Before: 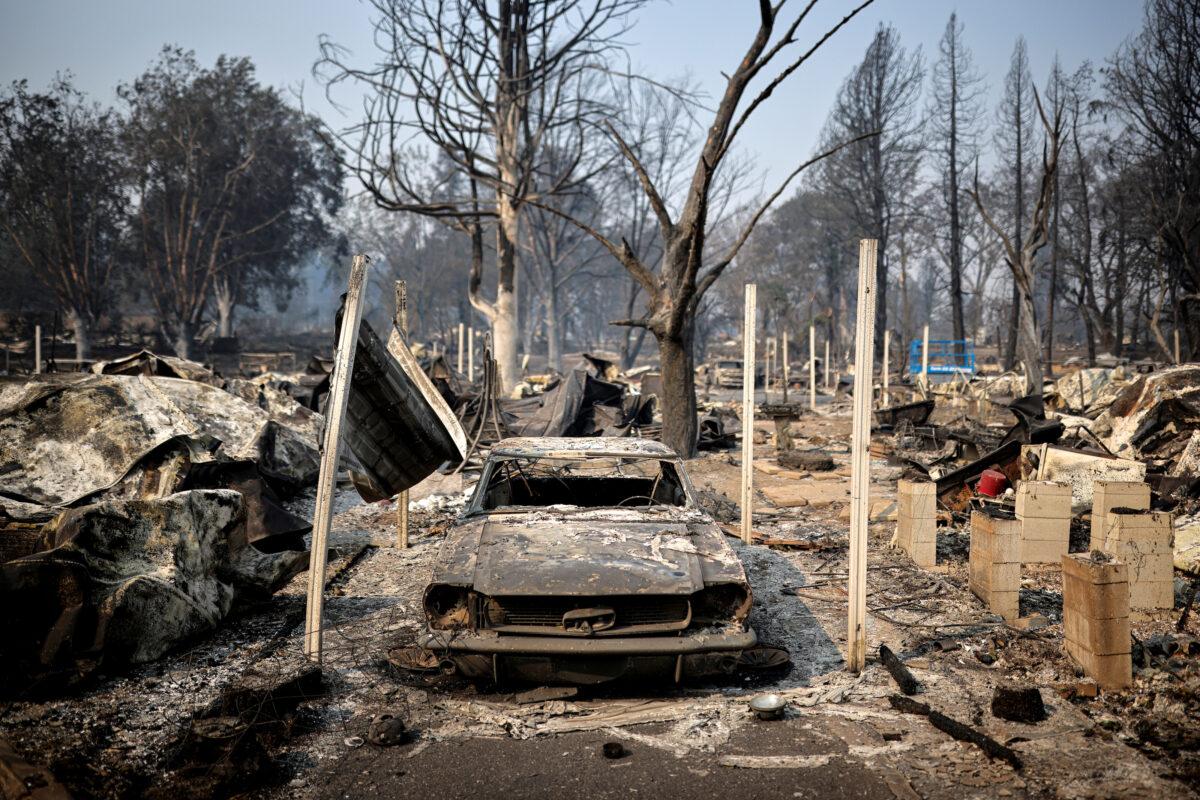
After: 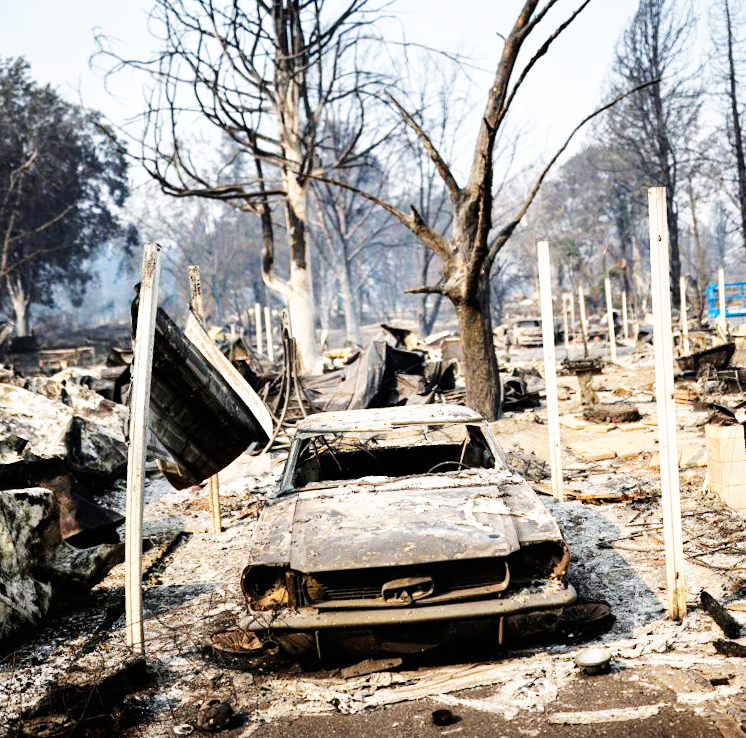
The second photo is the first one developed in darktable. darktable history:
crop and rotate: left 14.292%, right 19.041%
base curve: curves: ch0 [(0, 0) (0.007, 0.004) (0.027, 0.03) (0.046, 0.07) (0.207, 0.54) (0.442, 0.872) (0.673, 0.972) (1, 1)], preserve colors none
rotate and perspective: rotation -4.57°, crop left 0.054, crop right 0.944, crop top 0.087, crop bottom 0.914
